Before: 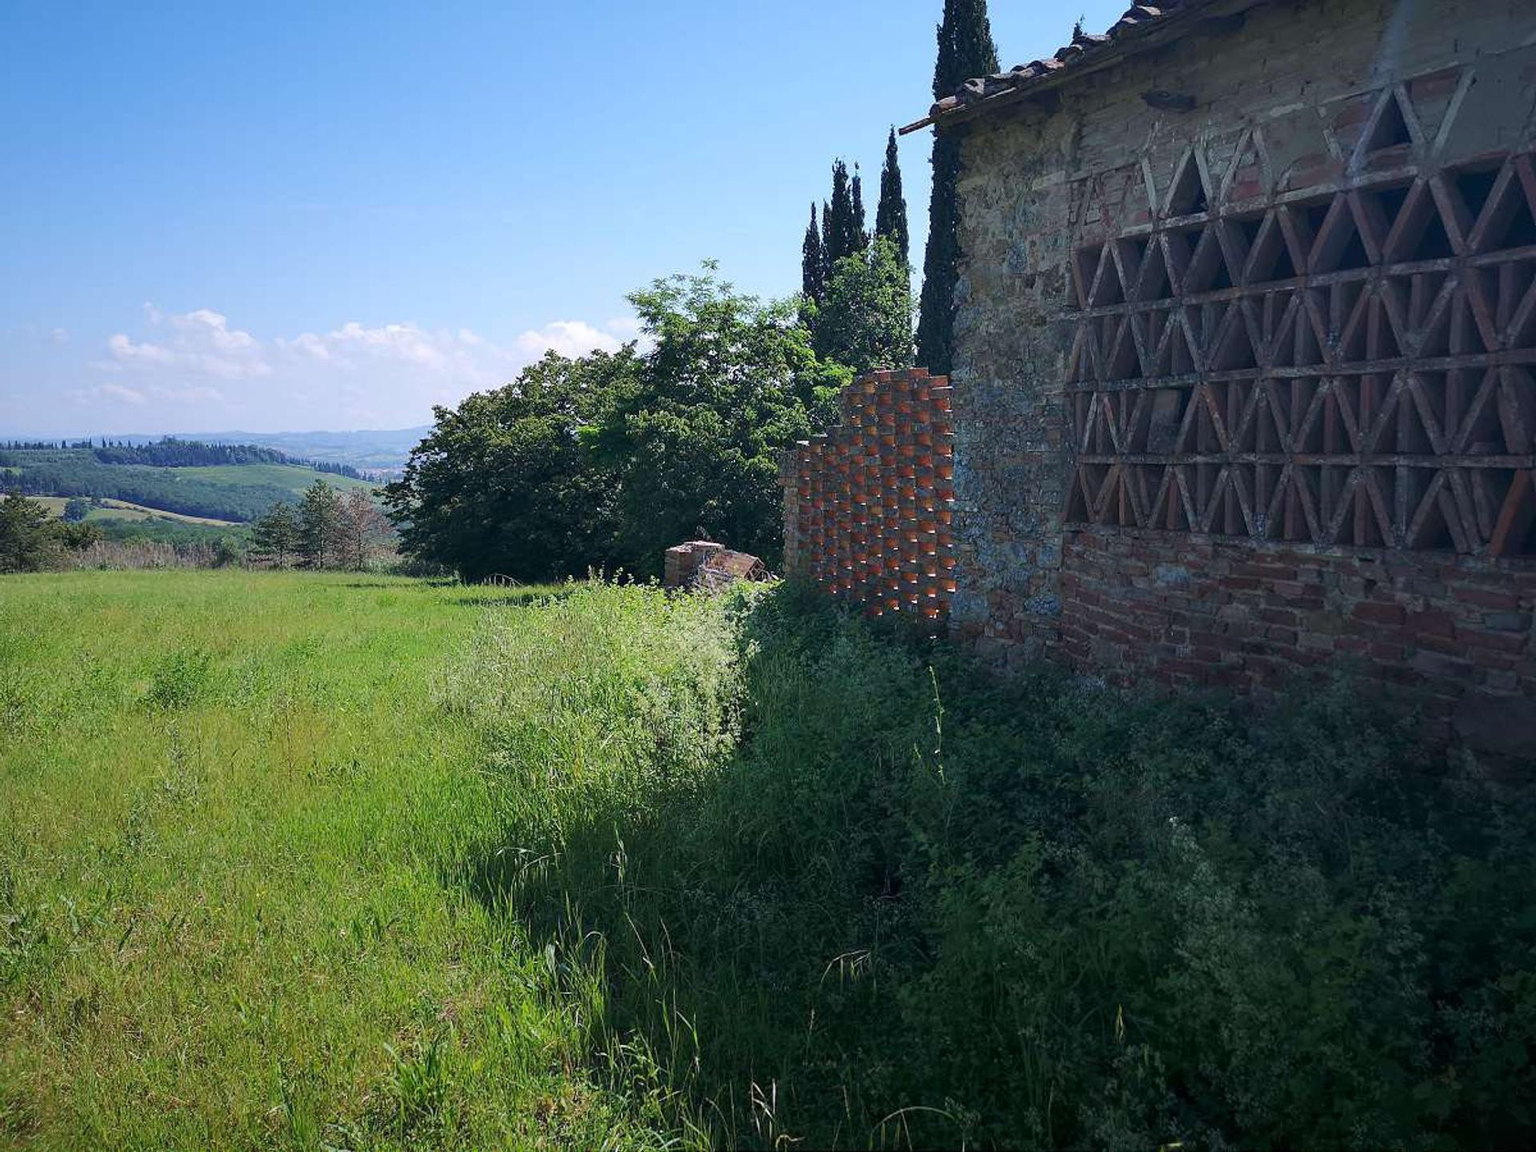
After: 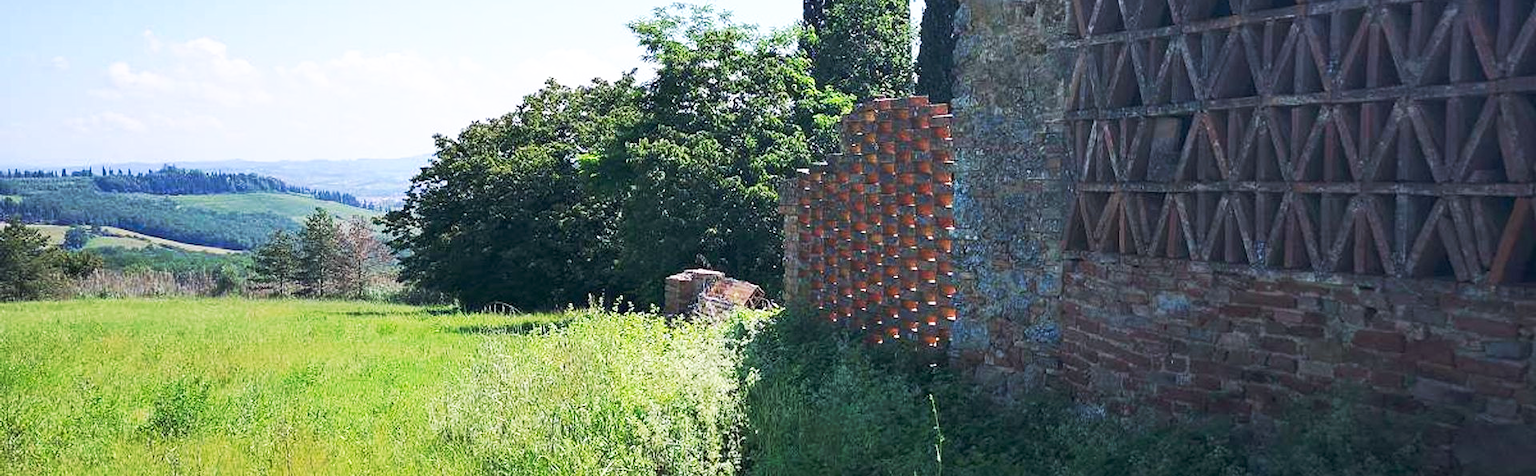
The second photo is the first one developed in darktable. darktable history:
tone equalizer: edges refinement/feathering 500, mask exposure compensation -1.57 EV, preserve details no
crop and rotate: top 23.666%, bottom 34.879%
tone curve: curves: ch0 [(0, 0) (0.003, 0.01) (0.011, 0.017) (0.025, 0.035) (0.044, 0.068) (0.069, 0.109) (0.1, 0.144) (0.136, 0.185) (0.177, 0.231) (0.224, 0.279) (0.277, 0.346) (0.335, 0.42) (0.399, 0.5) (0.468, 0.603) (0.543, 0.712) (0.623, 0.808) (0.709, 0.883) (0.801, 0.957) (0.898, 0.993) (1, 1)], preserve colors none
